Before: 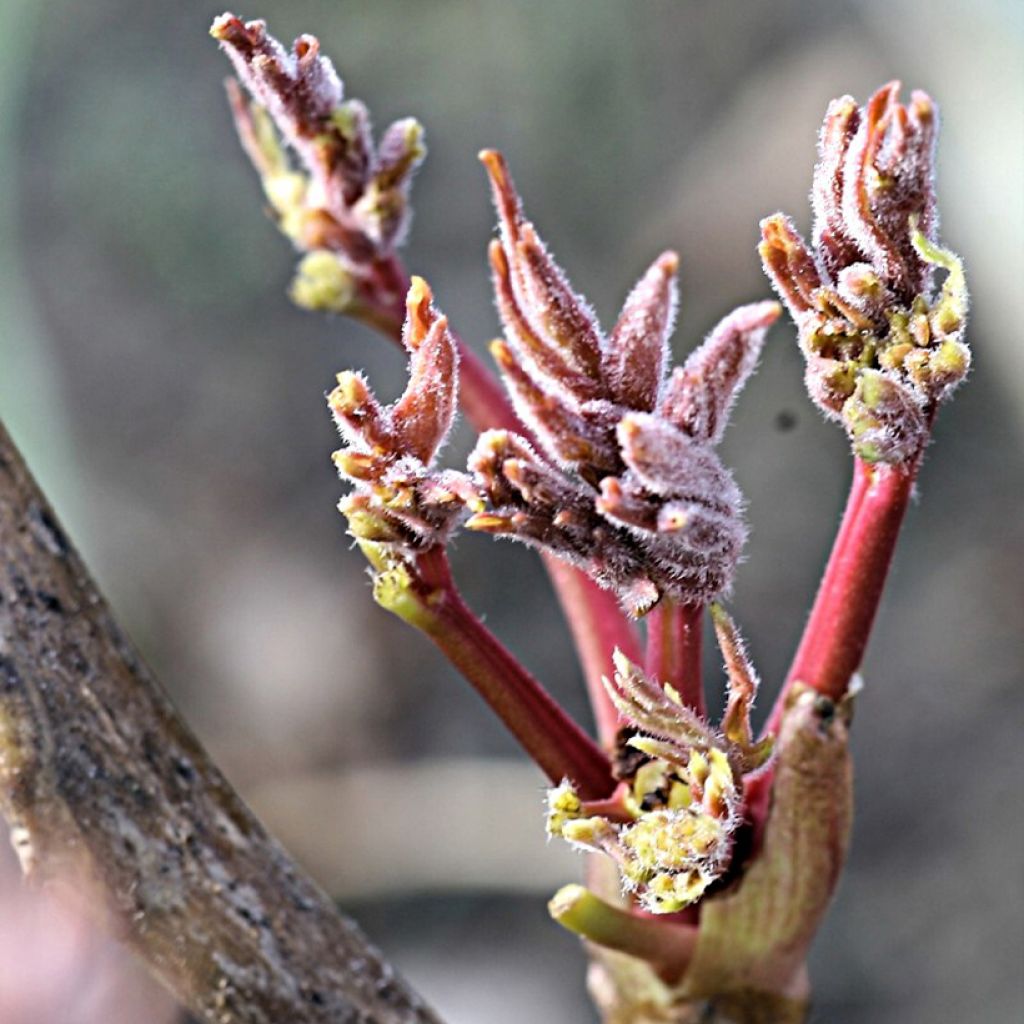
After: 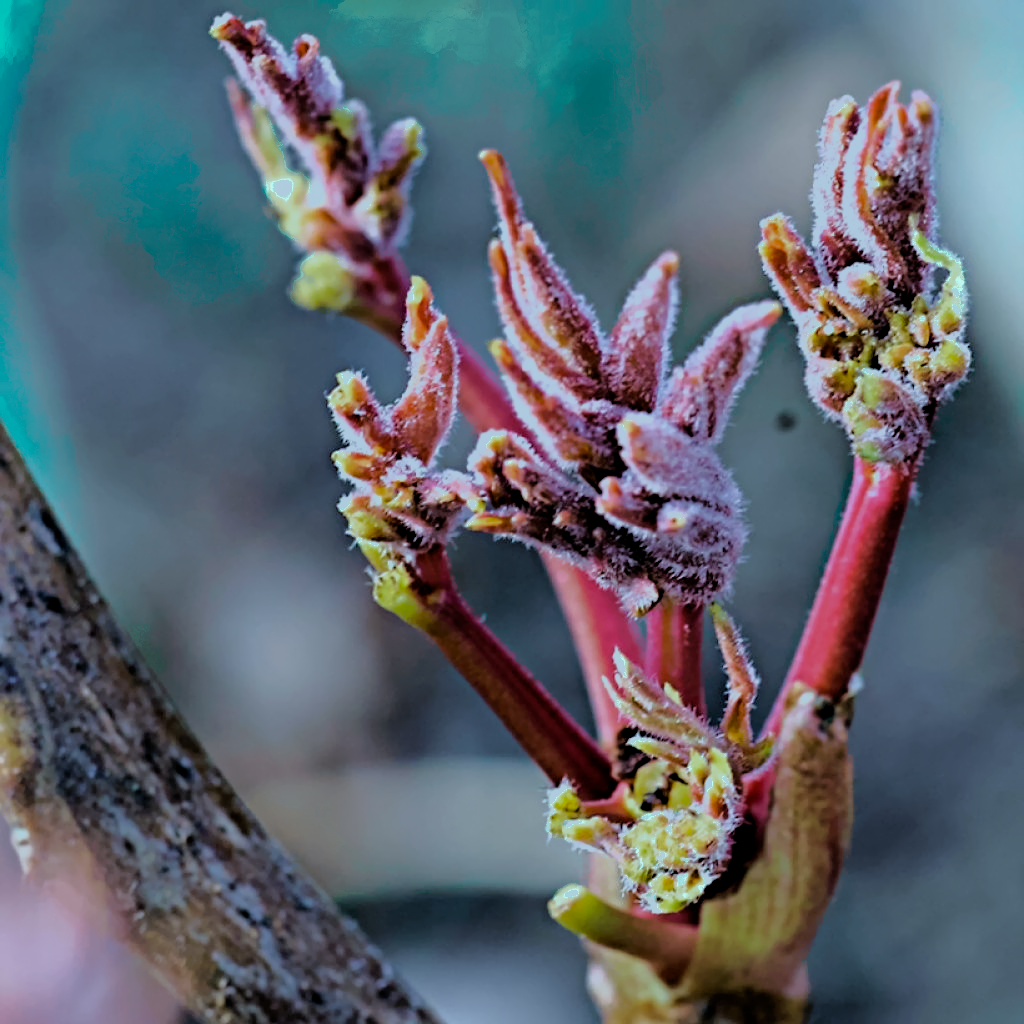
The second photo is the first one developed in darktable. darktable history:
color calibration: illuminant Planckian (black body), x 0.375, y 0.373, temperature 4117 K
filmic rgb: black relative exposure -4.14 EV, white relative exposure 5.1 EV, hardness 2.11, contrast 1.165
denoise (profiled): preserve shadows 1.35, scattering 0.011, a [-1, 0, 0], compensate highlight preservation false
color zones: curves: ch0 [(0.25, 0.5) (0.423, 0.5) (0.443, 0.5) (0.521, 0.756) (0.568, 0.5) (0.576, 0.5) (0.75, 0.5)]; ch1 [(0.25, 0.5) (0.423, 0.5) (0.443, 0.5) (0.539, 0.873) (0.624, 0.565) (0.631, 0.5) (0.75, 0.5)]
tone curve: curves: ch0 [(0, 0) (0.48, 0.431) (0.7, 0.609) (0.864, 0.854) (1, 1)]
color balance rgb: linear chroma grading › global chroma 9.31%, global vibrance 41.49%
velvia: on, module defaults
